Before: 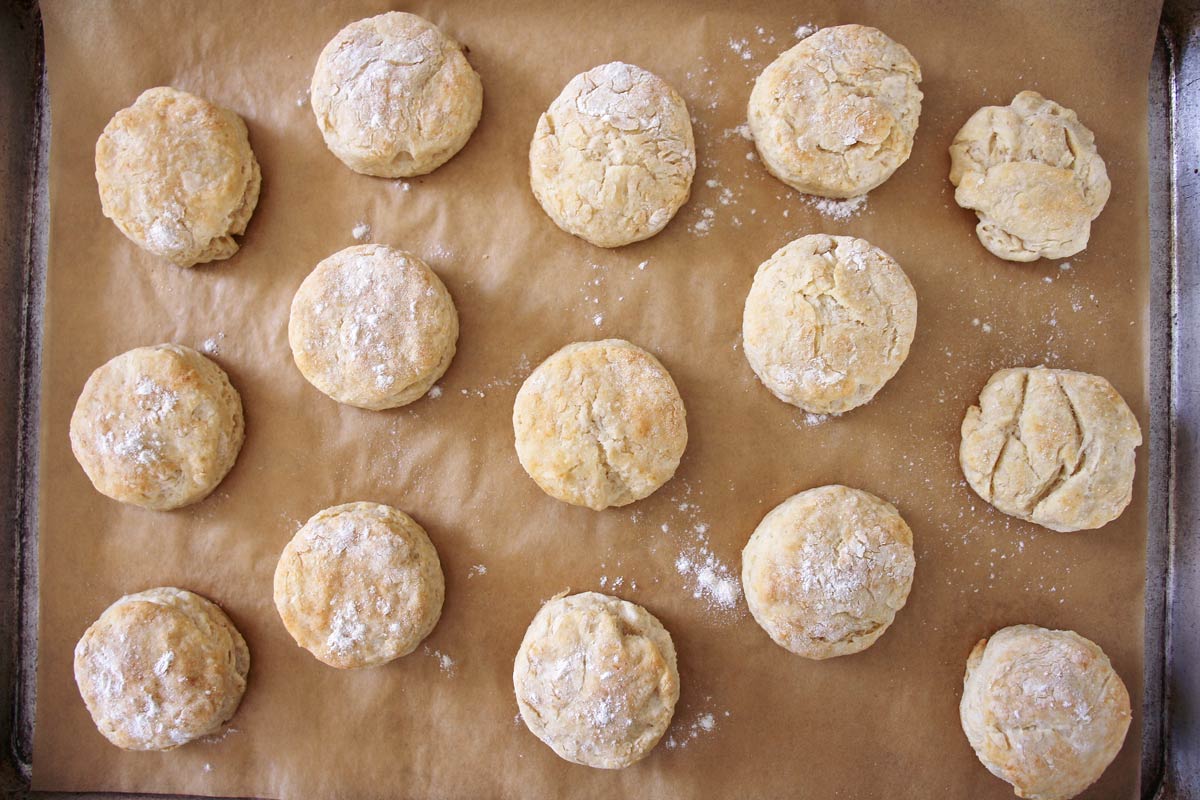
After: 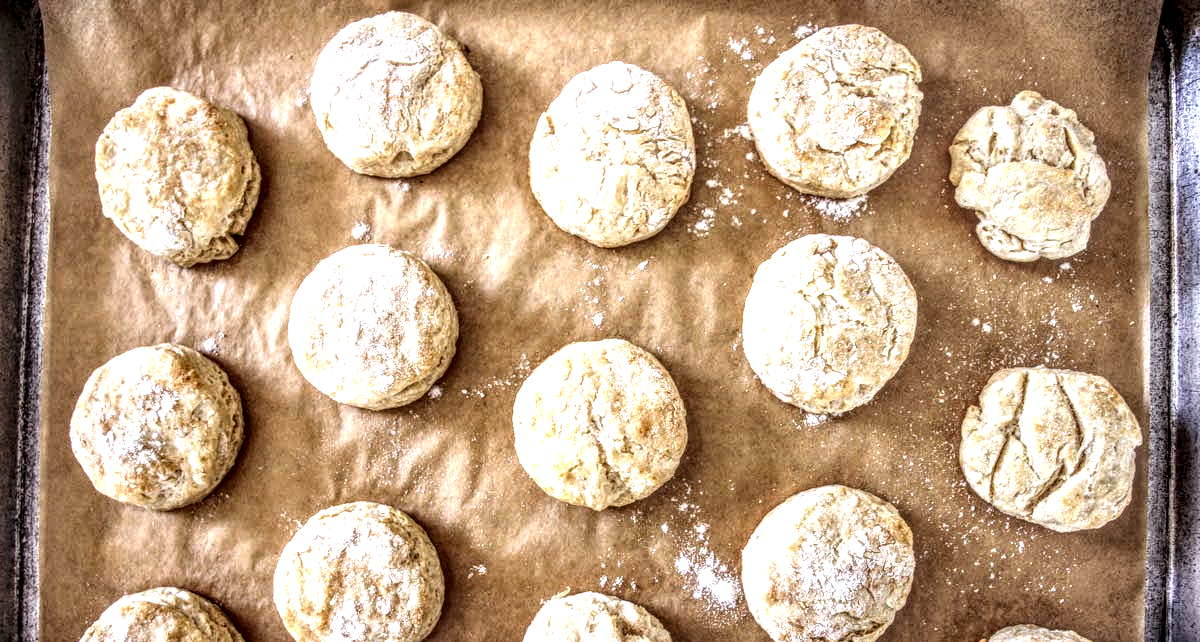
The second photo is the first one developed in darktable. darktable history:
local contrast: highlights 0%, shadows 0%, detail 300%, midtone range 0.3
tone equalizer: -8 EV -0.75 EV, -7 EV -0.7 EV, -6 EV -0.6 EV, -5 EV -0.4 EV, -3 EV 0.4 EV, -2 EV 0.6 EV, -1 EV 0.7 EV, +0 EV 0.75 EV, edges refinement/feathering 500, mask exposure compensation -1.57 EV, preserve details no
crop: bottom 19.644%
